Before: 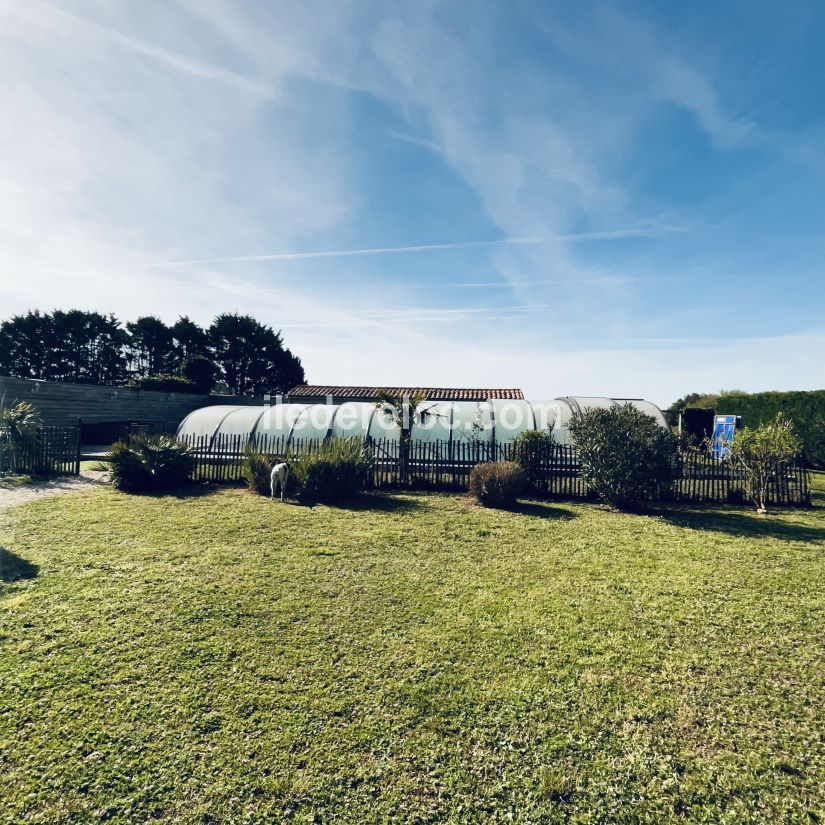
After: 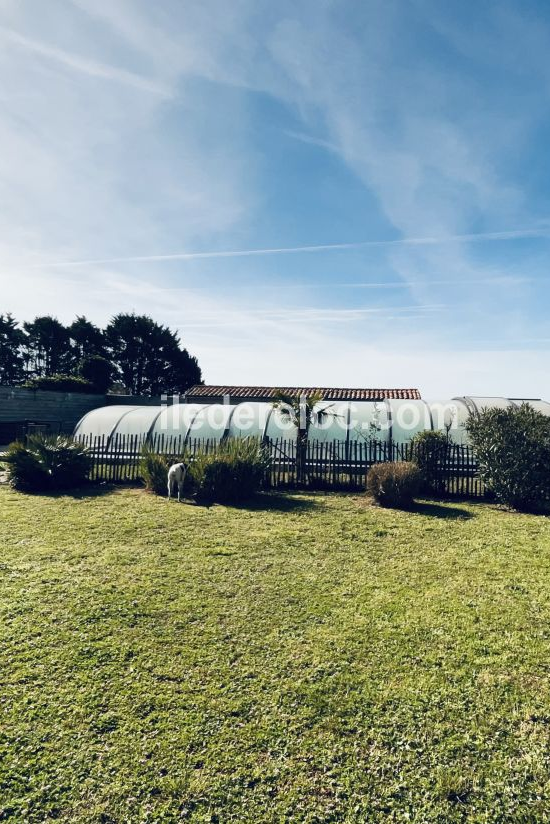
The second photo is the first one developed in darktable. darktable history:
crop and rotate: left 12.504%, right 20.767%
